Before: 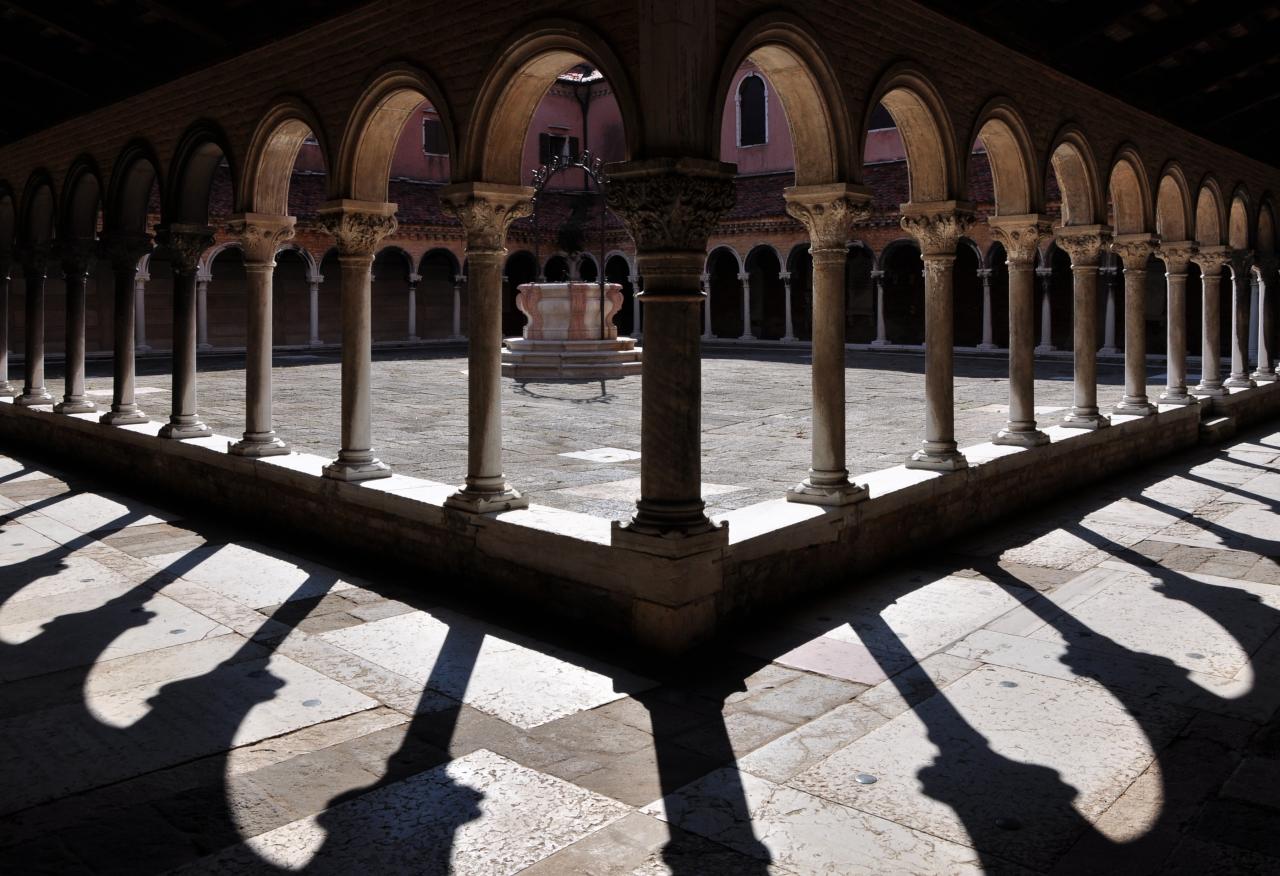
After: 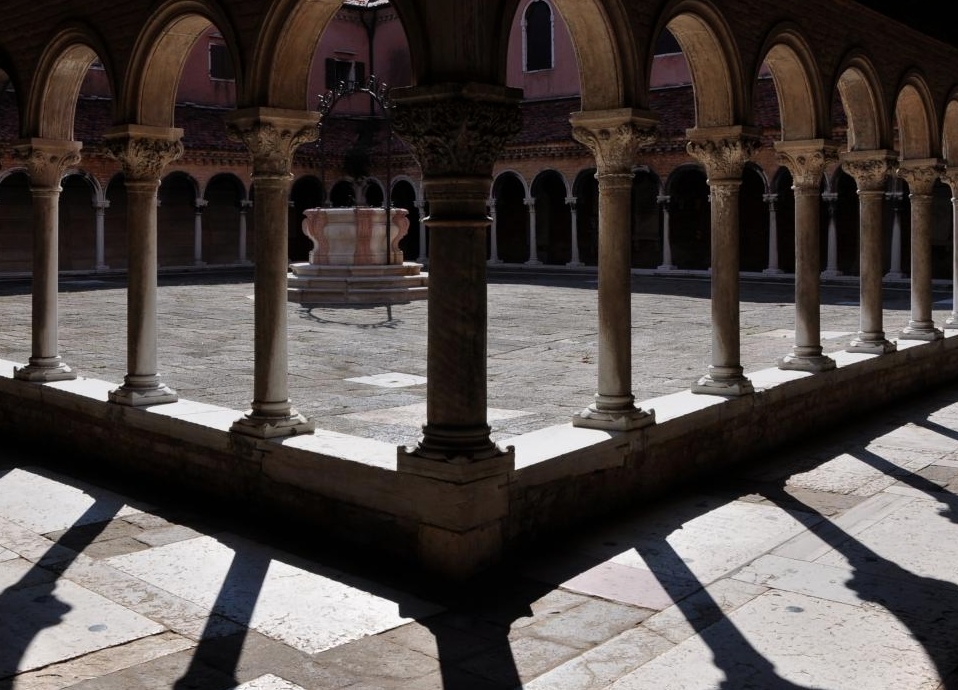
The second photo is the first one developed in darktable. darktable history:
white balance: emerald 1
crop: left 16.768%, top 8.653%, right 8.362%, bottom 12.485%
graduated density: rotation -0.352°, offset 57.64
